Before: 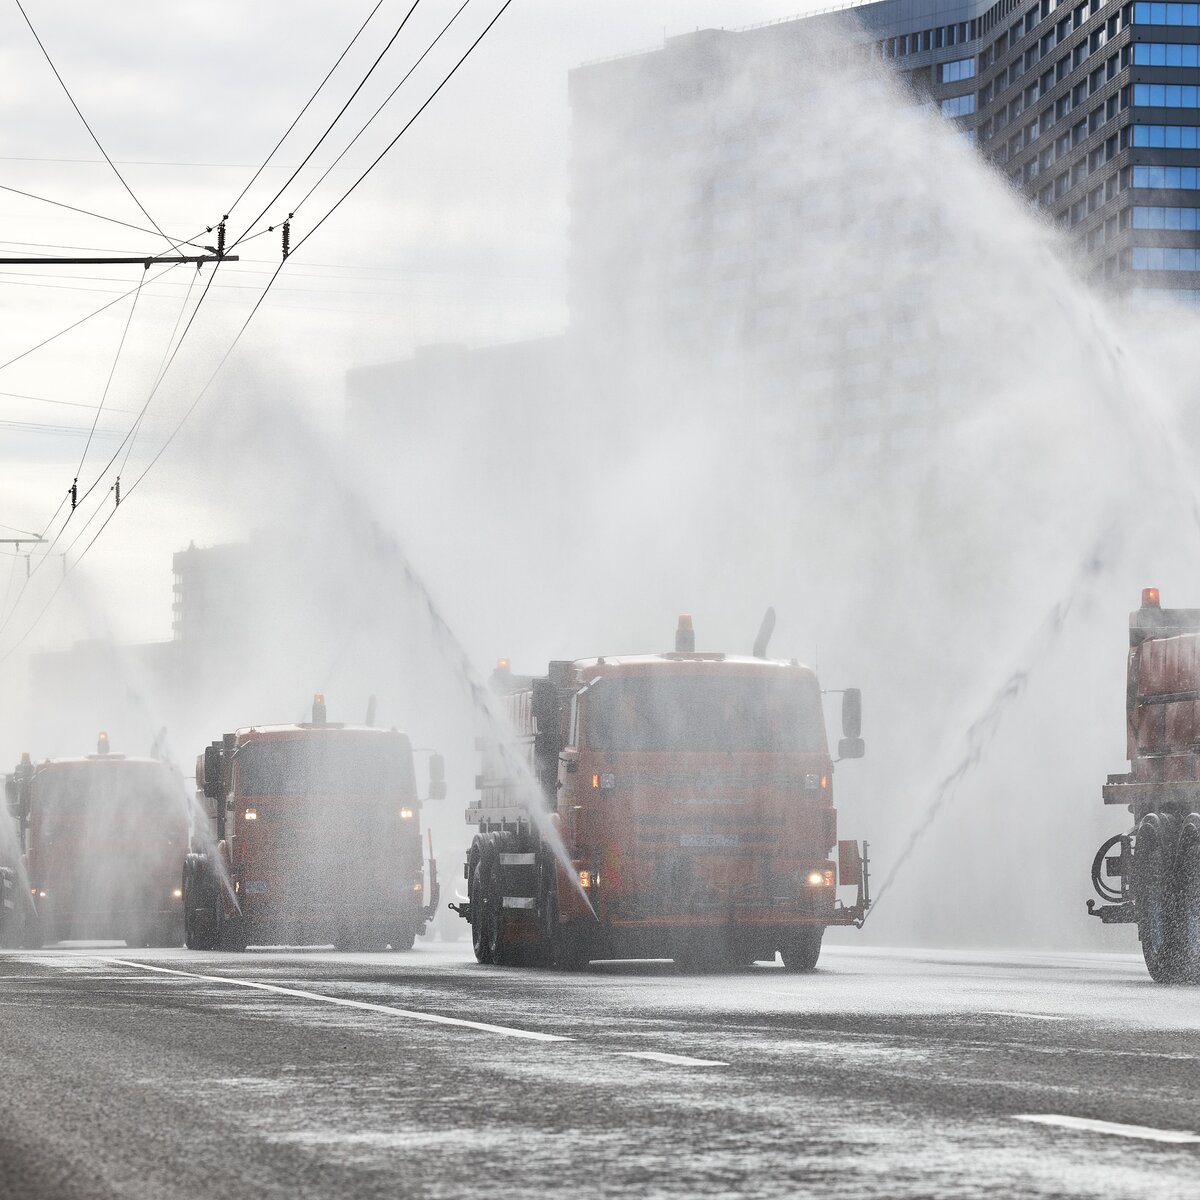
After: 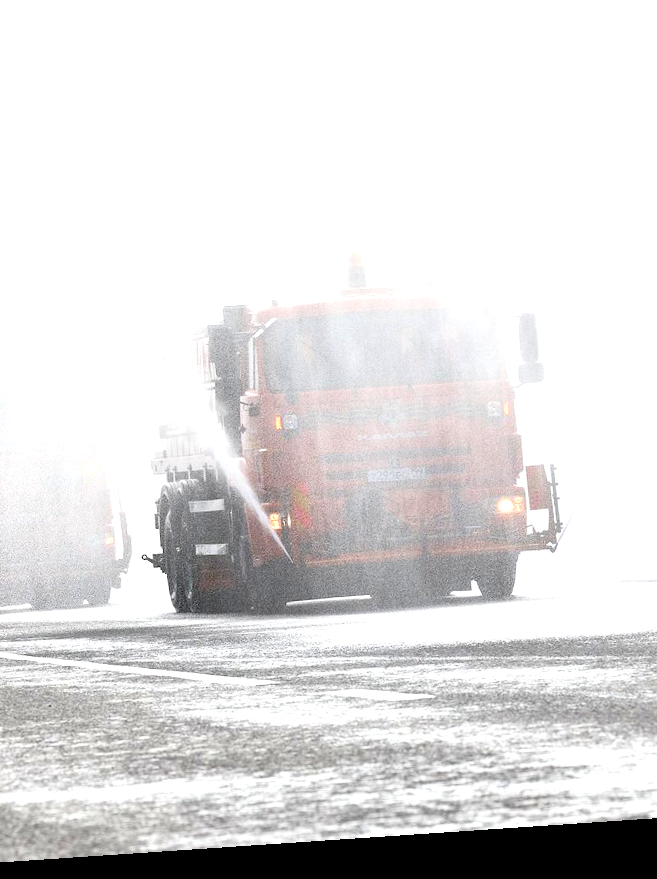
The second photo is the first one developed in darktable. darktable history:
crop and rotate: left 29.237%, top 31.152%, right 19.807%
levels: levels [0.036, 0.364, 0.827]
tone equalizer: -8 EV -0.417 EV, -7 EV -0.389 EV, -6 EV -0.333 EV, -5 EV -0.222 EV, -3 EV 0.222 EV, -2 EV 0.333 EV, -1 EV 0.389 EV, +0 EV 0.417 EV, edges refinement/feathering 500, mask exposure compensation -1.57 EV, preserve details no
rotate and perspective: rotation -4.2°, shear 0.006, automatic cropping off
